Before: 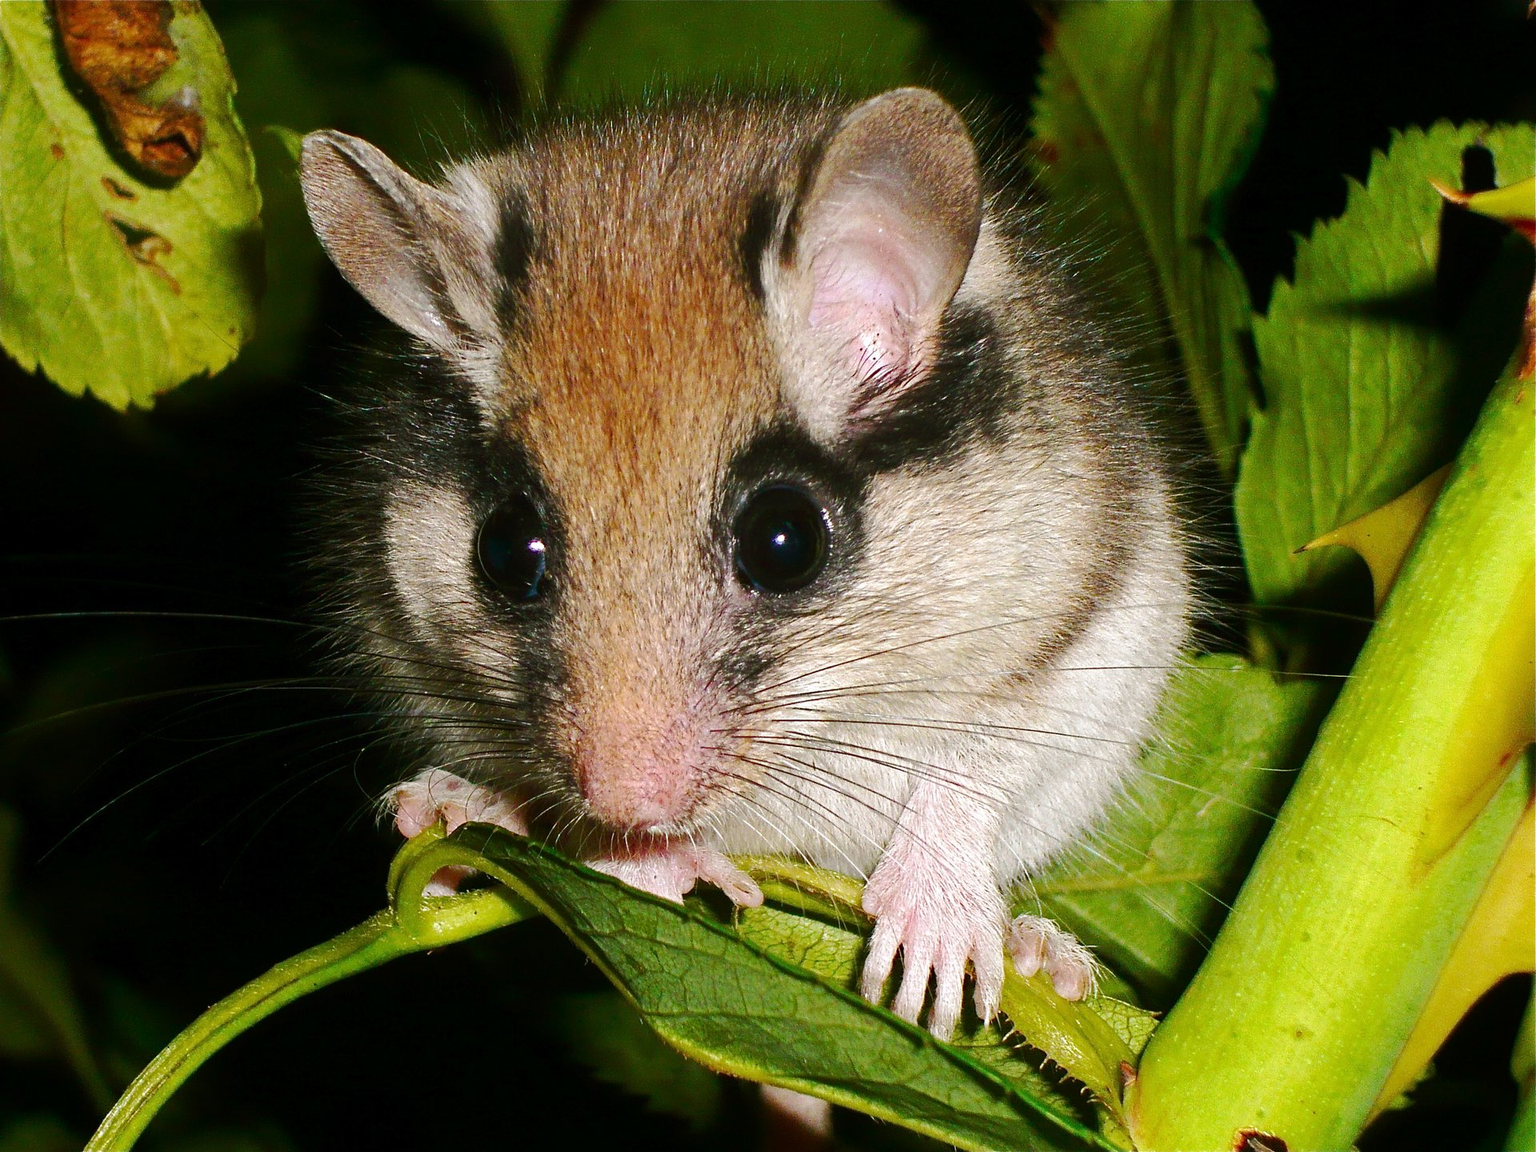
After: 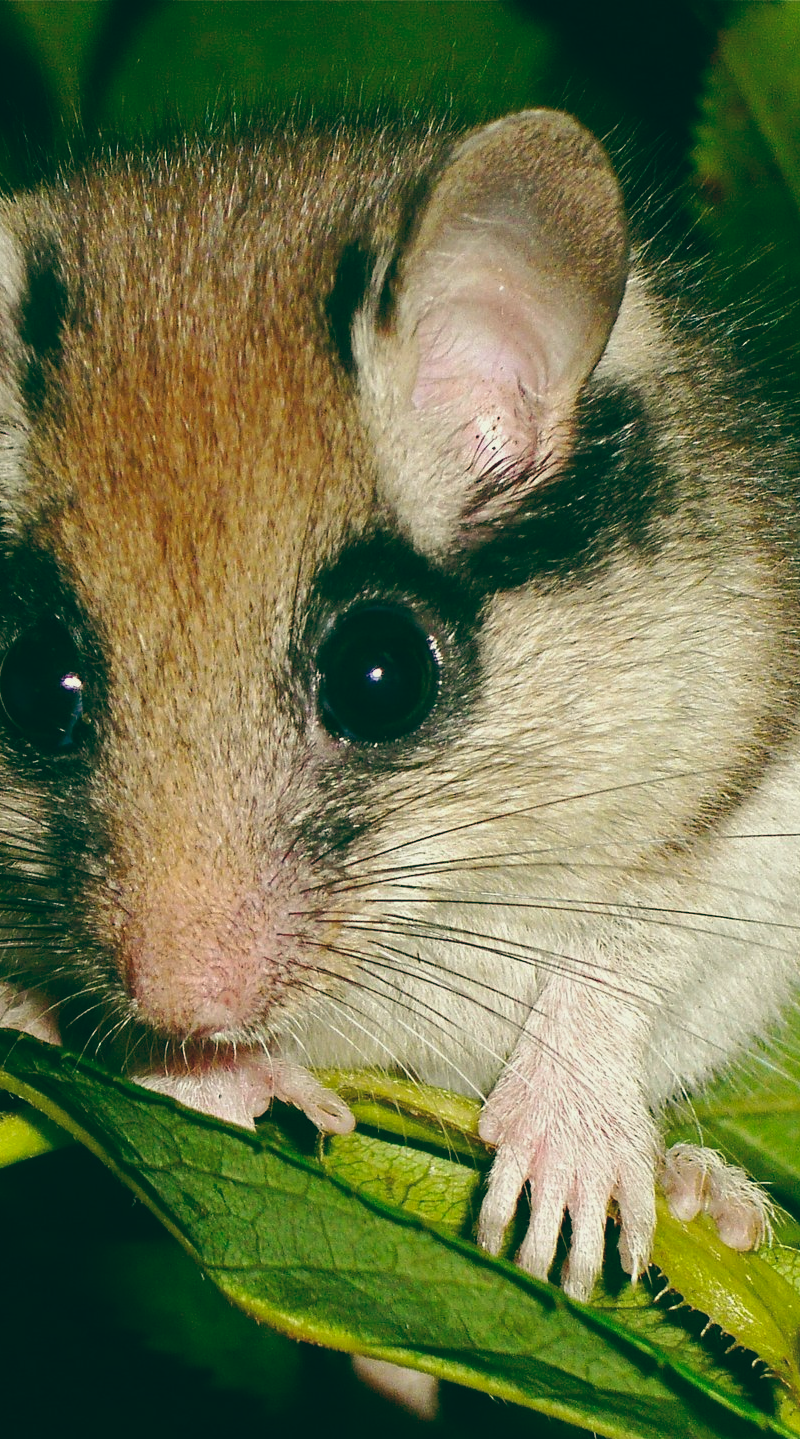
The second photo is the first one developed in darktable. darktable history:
crop: left 31.229%, right 27.105%
color balance: lift [1.005, 0.99, 1.007, 1.01], gamma [1, 1.034, 1.032, 0.966], gain [0.873, 1.055, 1.067, 0.933]
